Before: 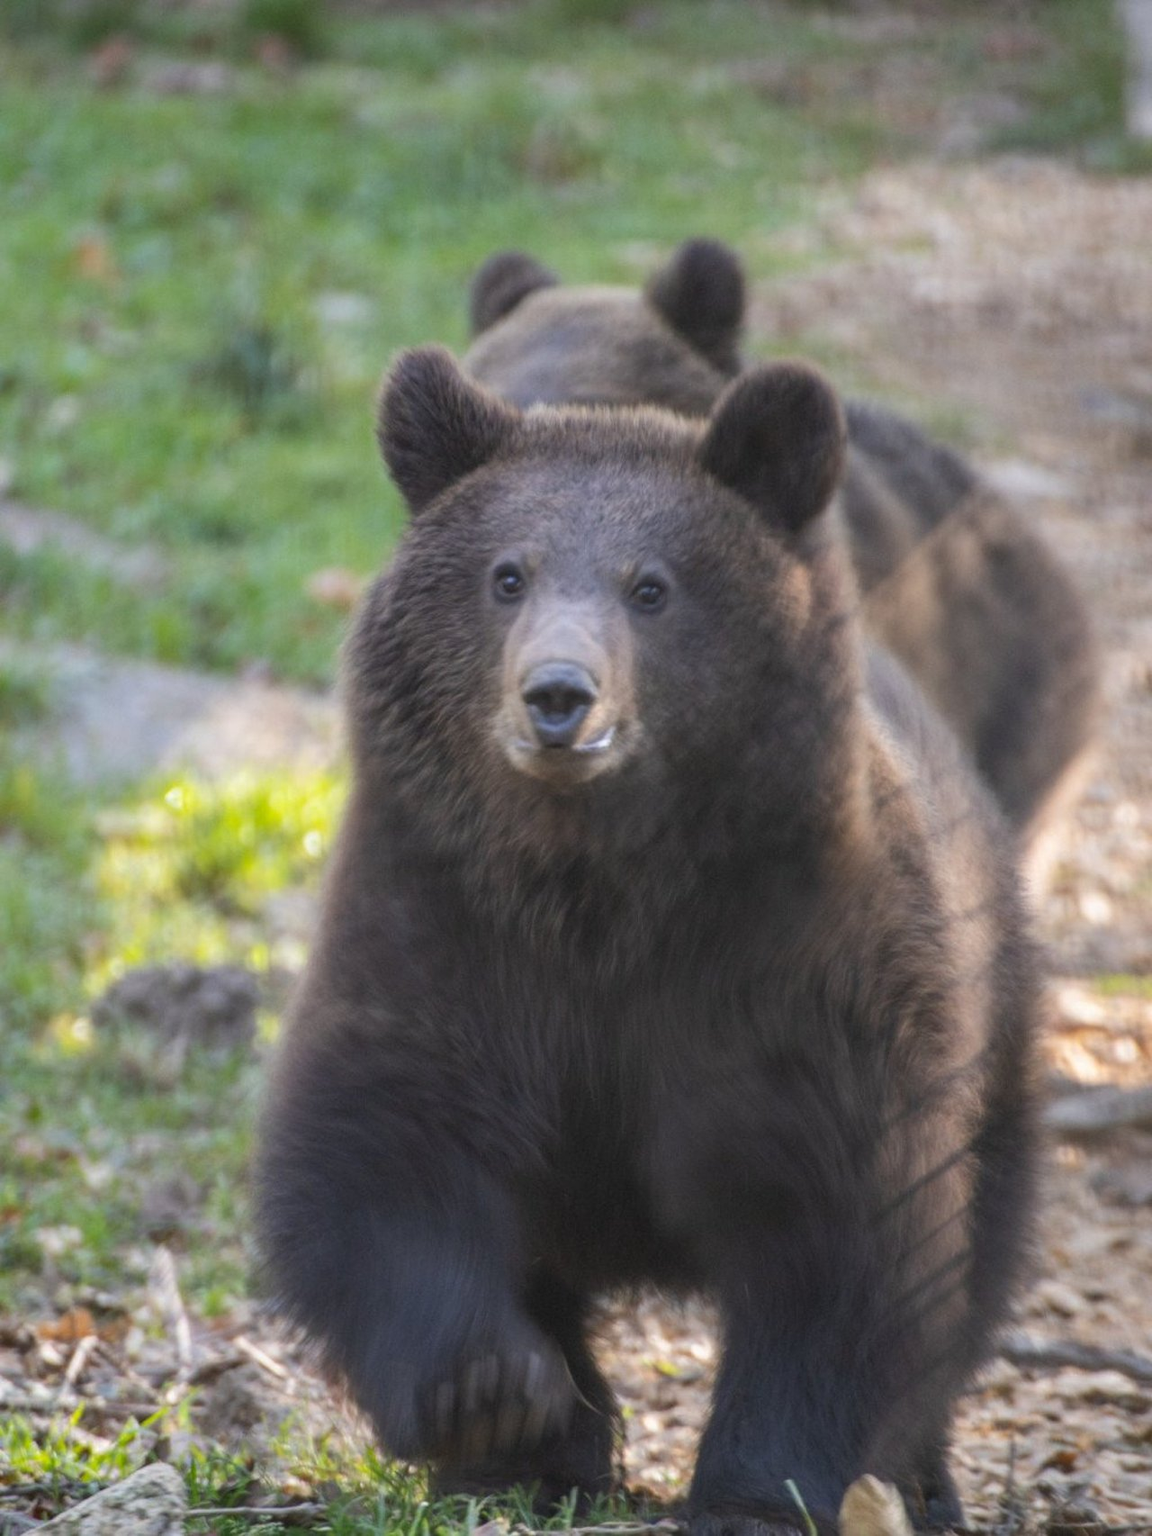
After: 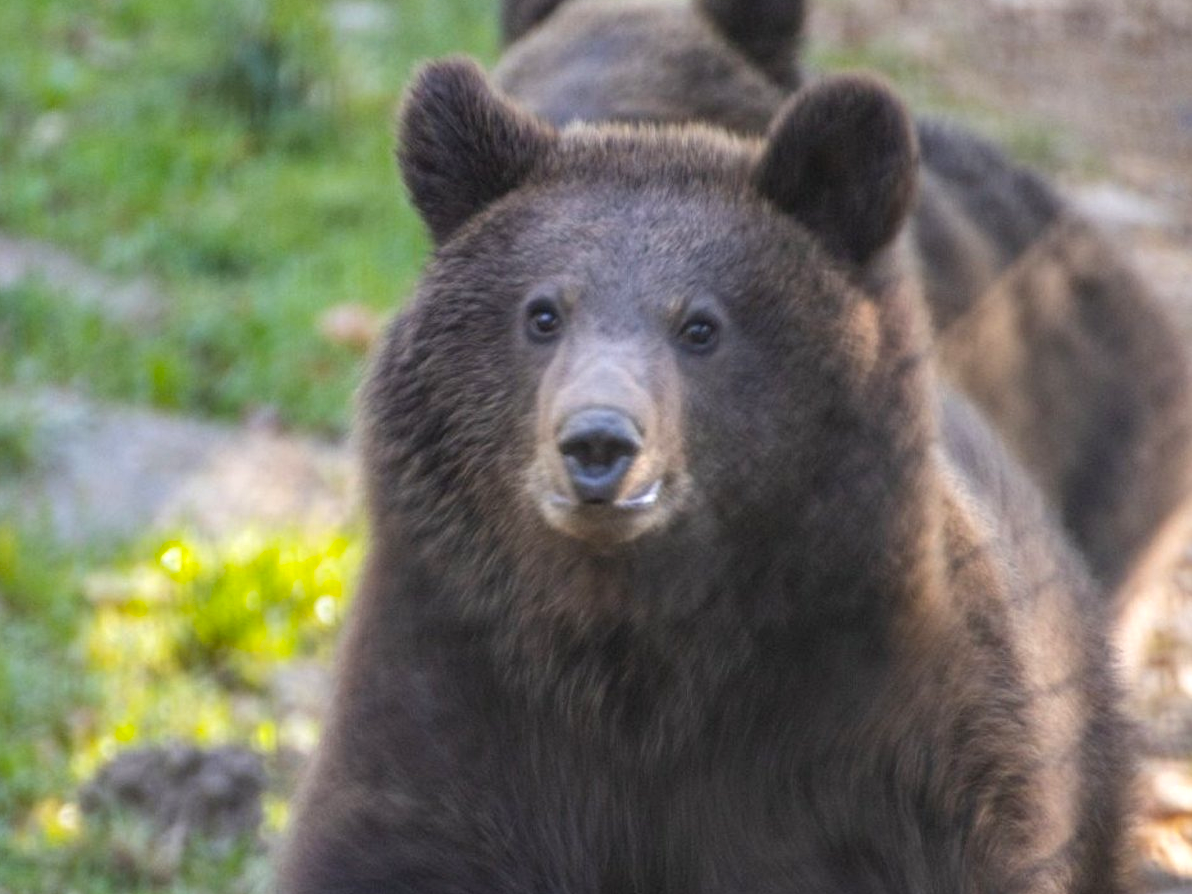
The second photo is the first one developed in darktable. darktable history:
crop: left 1.744%, top 19.225%, right 5.069%, bottom 28.357%
local contrast: on, module defaults
color balance: output saturation 120%
